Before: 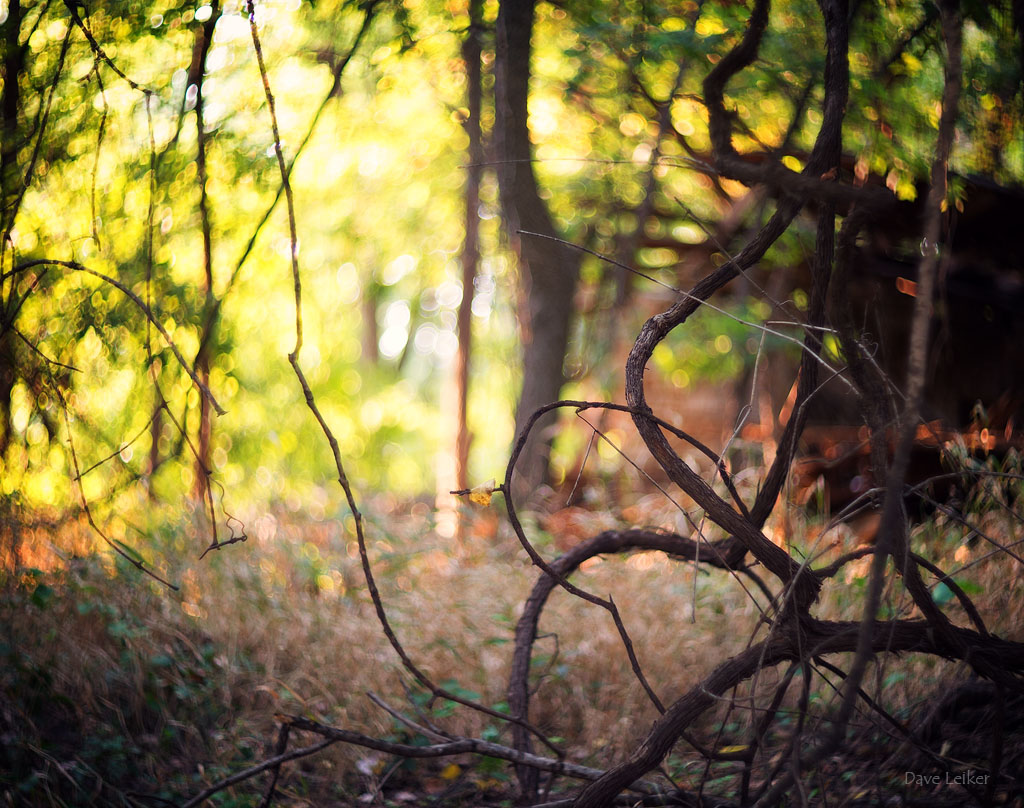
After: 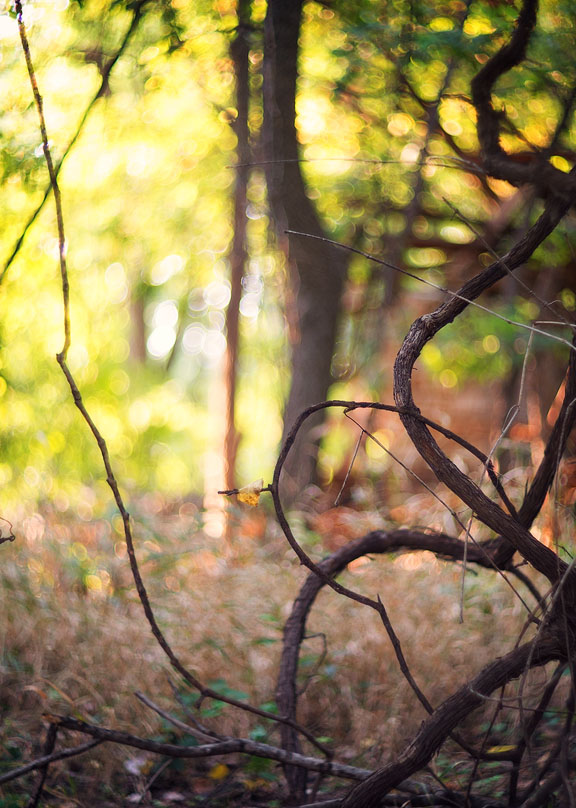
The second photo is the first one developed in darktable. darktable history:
crop and rotate: left 22.693%, right 21.044%
